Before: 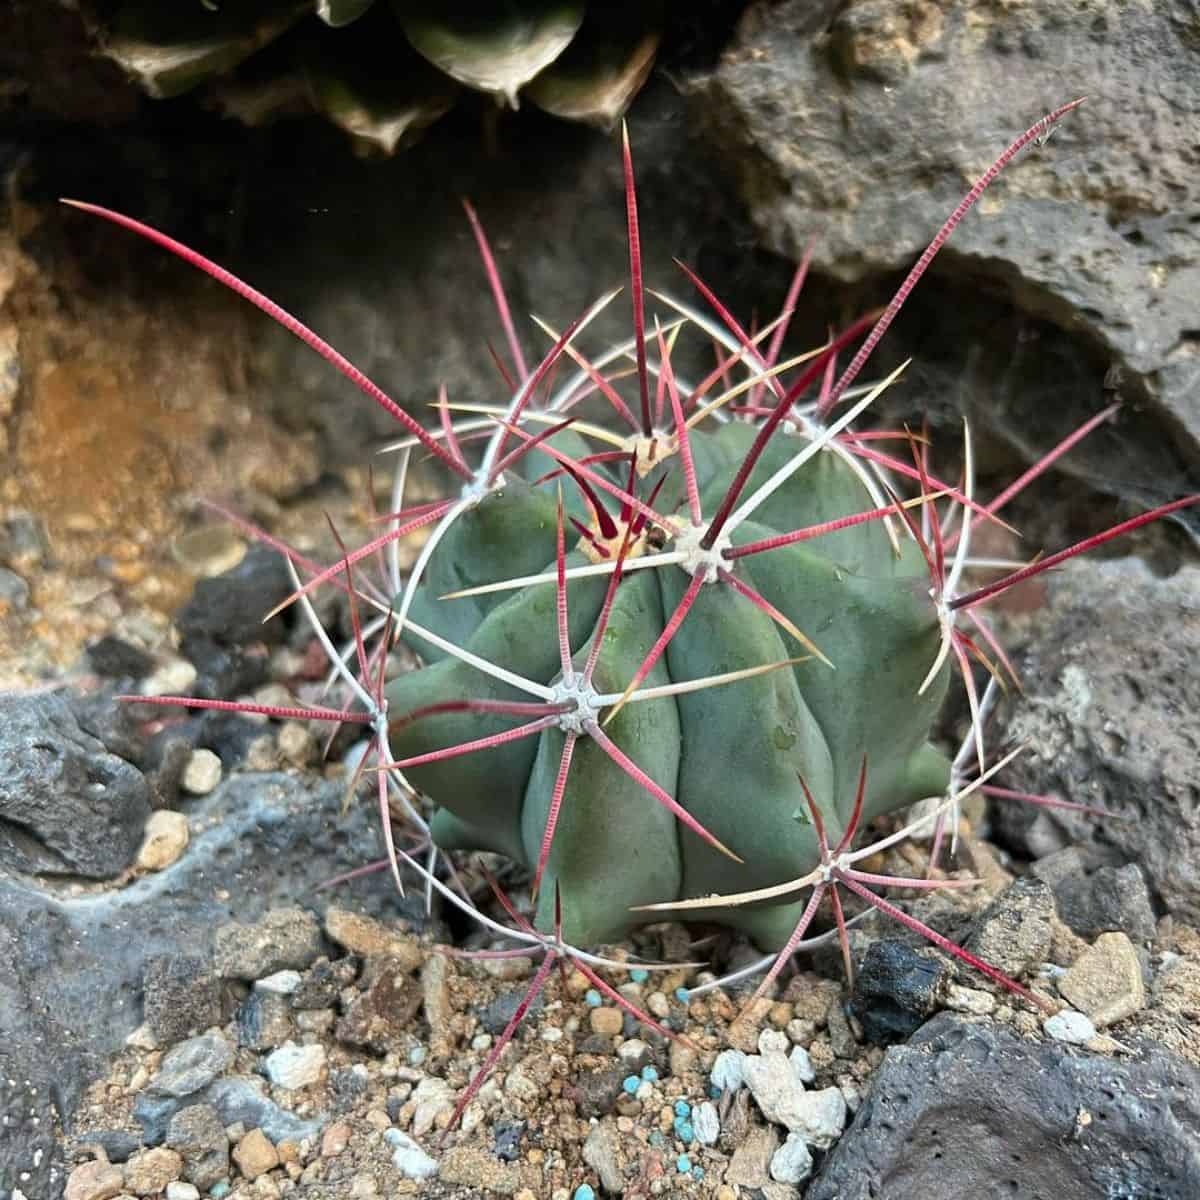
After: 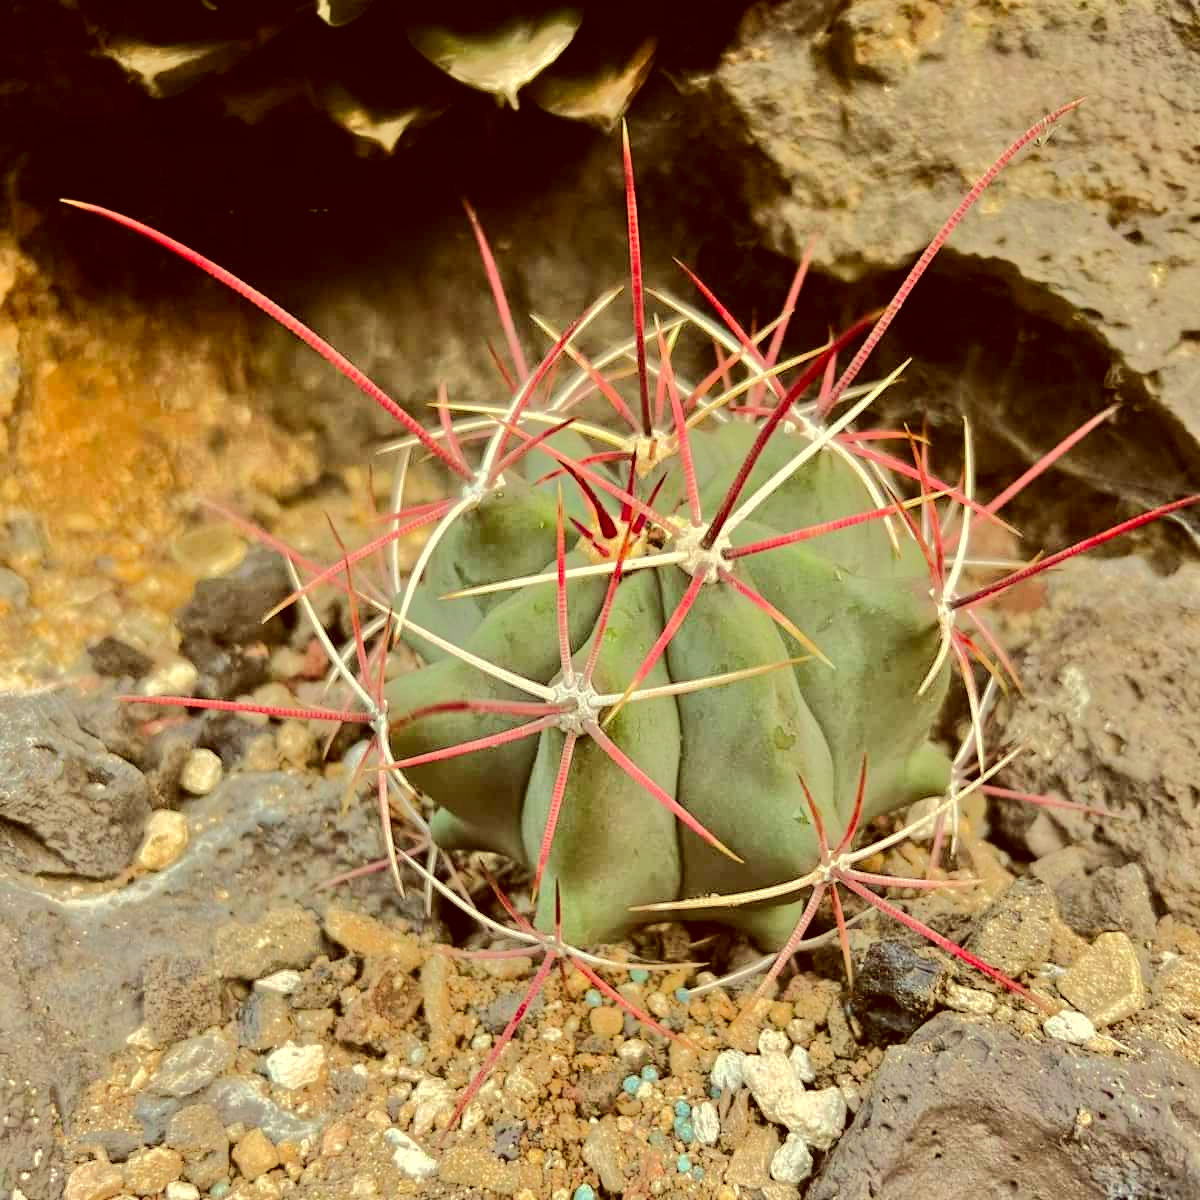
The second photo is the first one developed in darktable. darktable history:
tone equalizer: -8 EV -0.504 EV, -7 EV -0.324 EV, -6 EV -0.048 EV, -5 EV 0.448 EV, -4 EV 0.957 EV, -3 EV 0.78 EV, -2 EV -0.008 EV, -1 EV 0.131 EV, +0 EV -0.022 EV, edges refinement/feathering 500, mask exposure compensation -1.57 EV, preserve details guided filter
color correction: highlights a* 1.25, highlights b* 24.86, shadows a* 15.73, shadows b* 24.91
